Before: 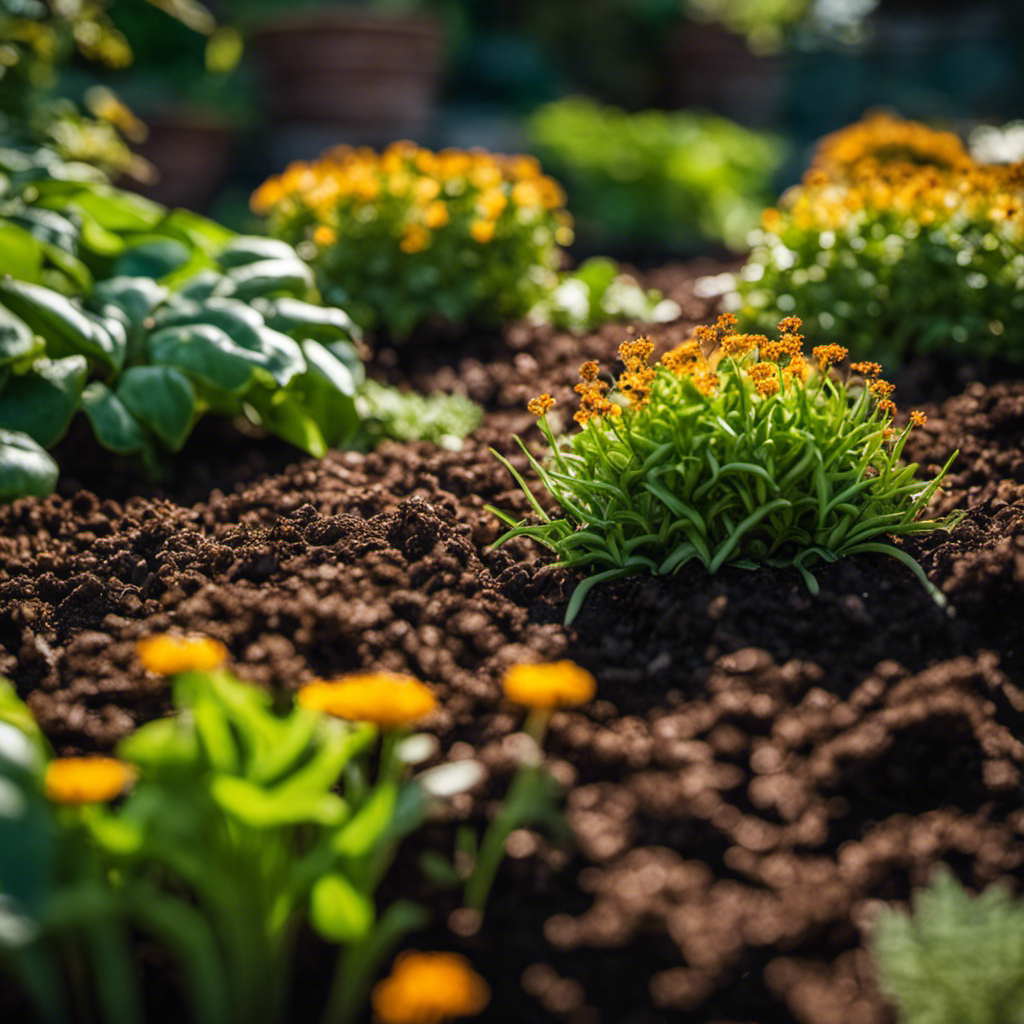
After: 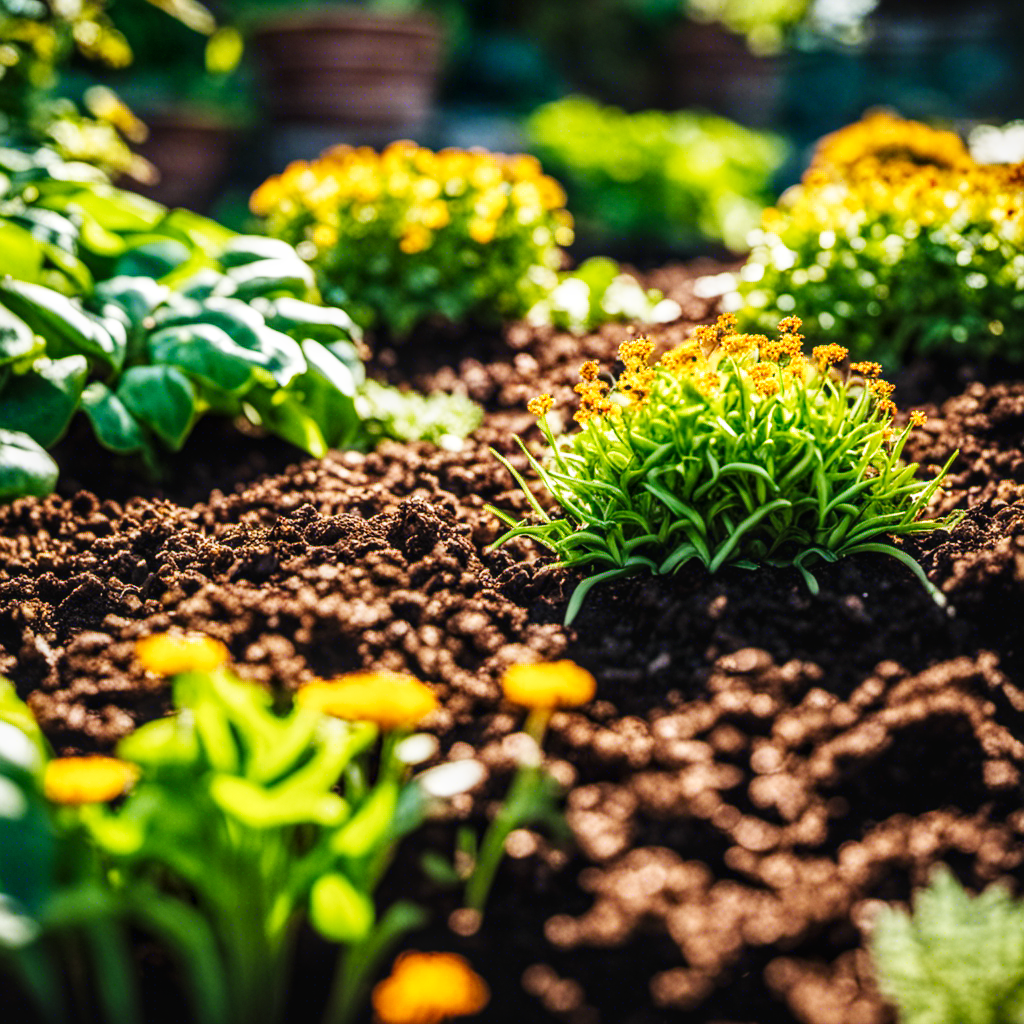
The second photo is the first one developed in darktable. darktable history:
base curve: curves: ch0 [(0, 0.003) (0.001, 0.002) (0.006, 0.004) (0.02, 0.022) (0.048, 0.086) (0.094, 0.234) (0.162, 0.431) (0.258, 0.629) (0.385, 0.8) (0.548, 0.918) (0.751, 0.988) (1, 1)], preserve colors none
local contrast: on, module defaults
